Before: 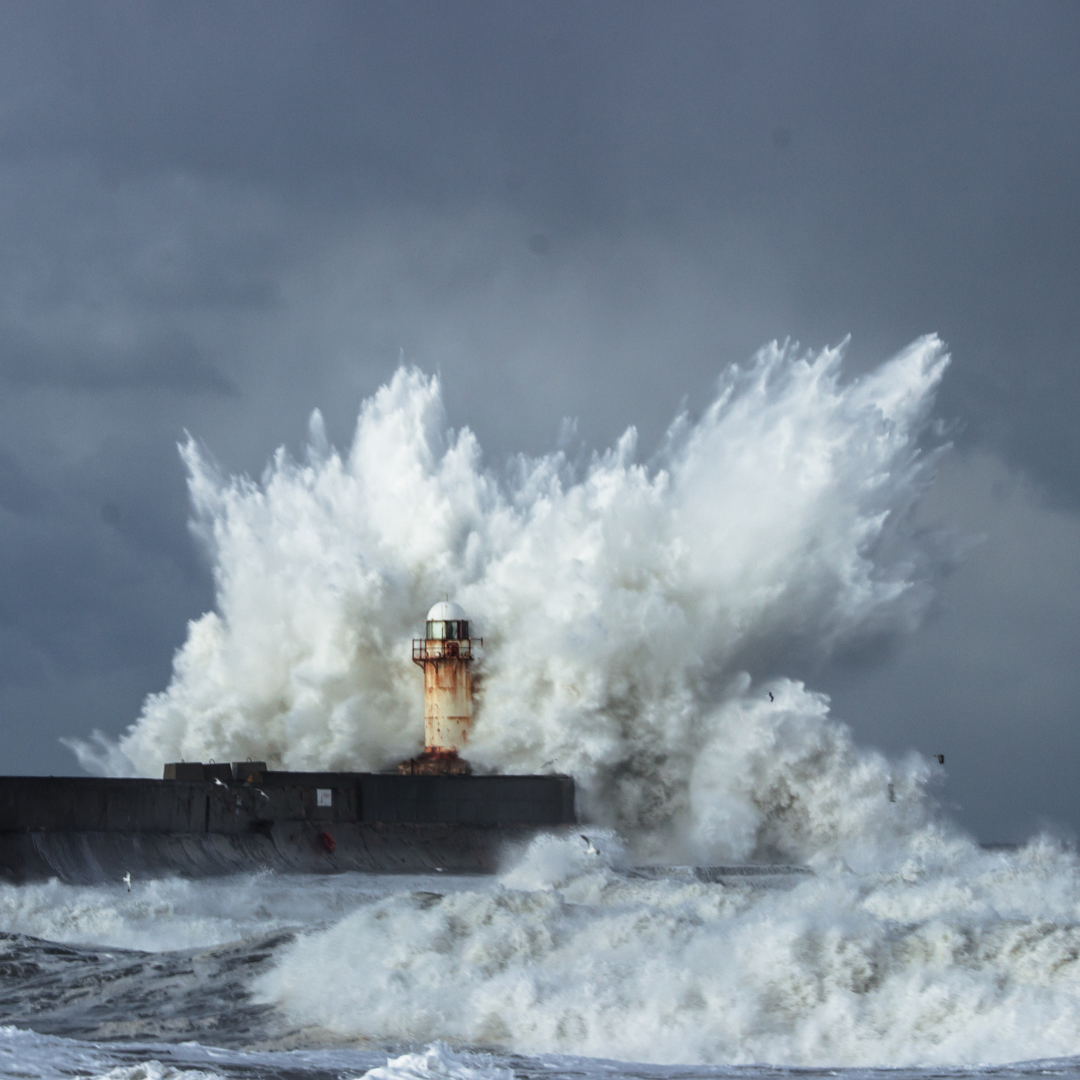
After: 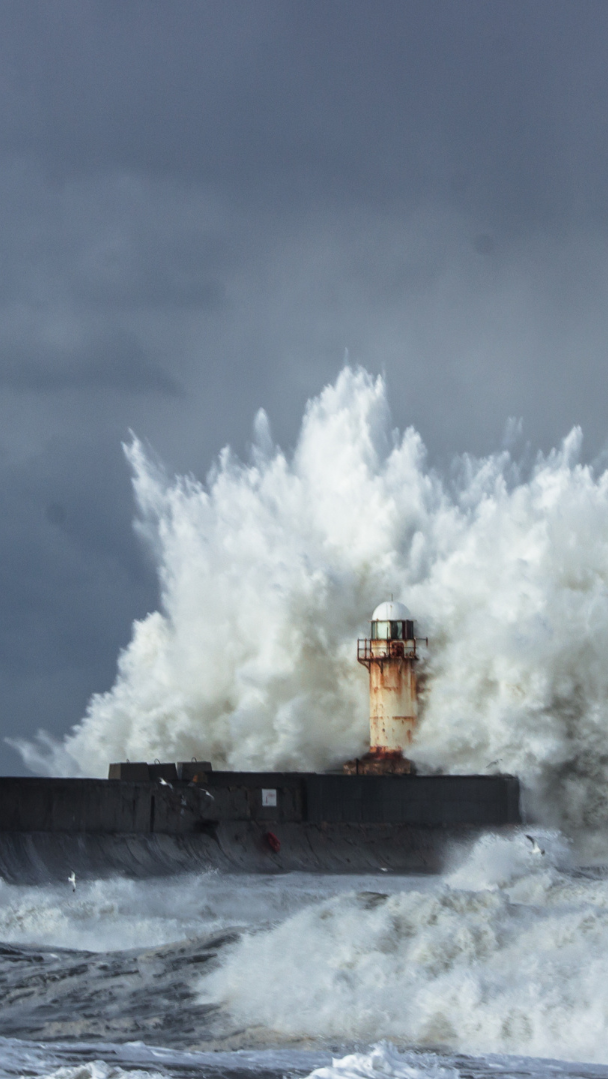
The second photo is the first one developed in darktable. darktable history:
crop: left 5.114%, right 38.589%
shadows and highlights: radius 331.84, shadows 53.55, highlights -100, compress 94.63%, highlights color adjustment 73.23%, soften with gaussian
